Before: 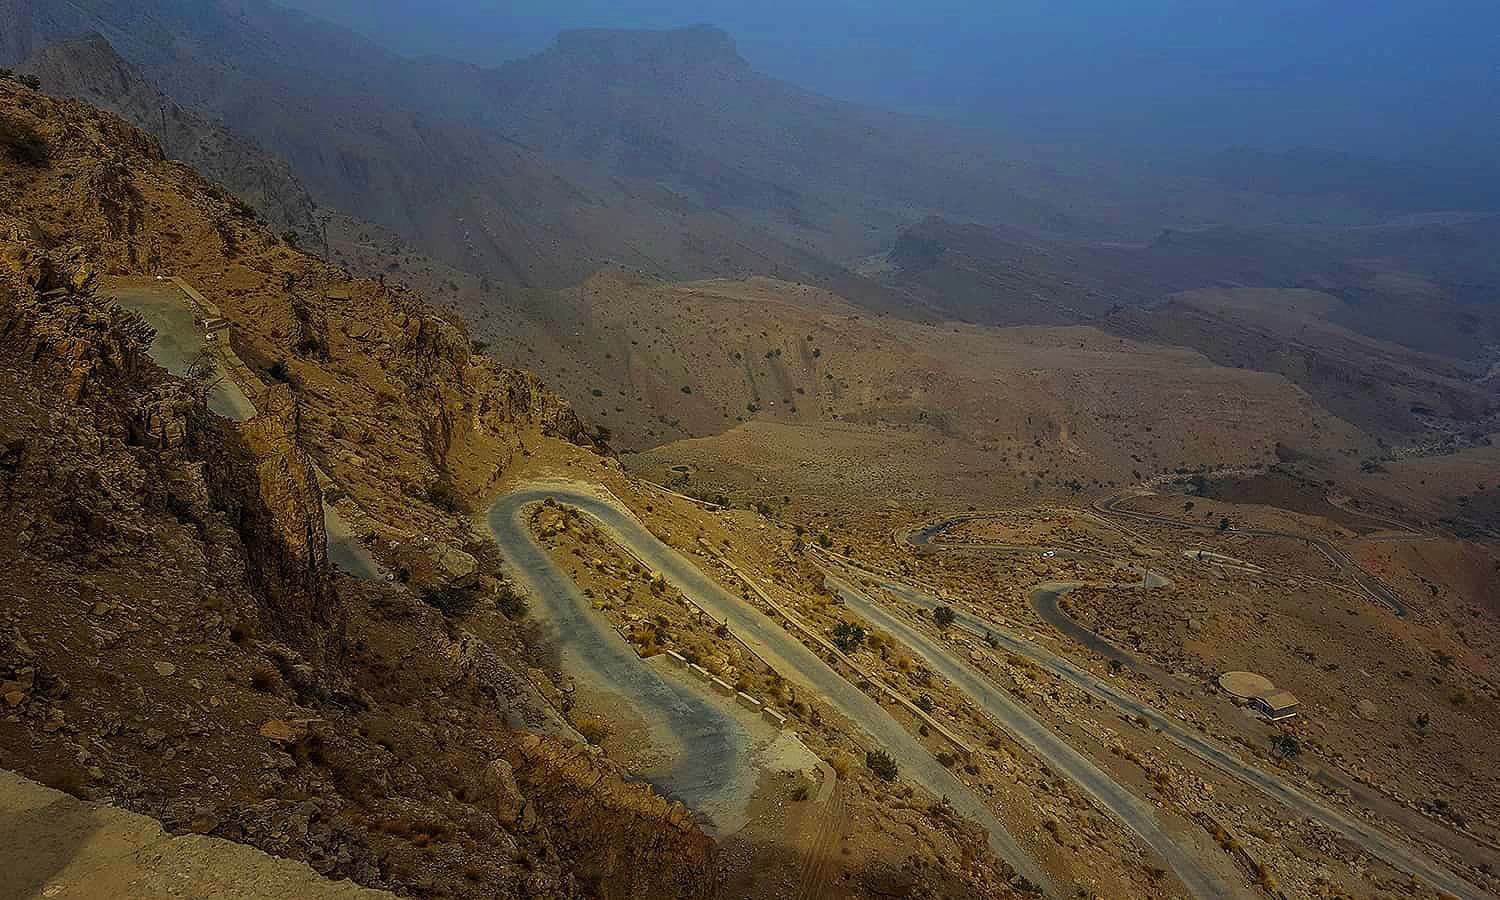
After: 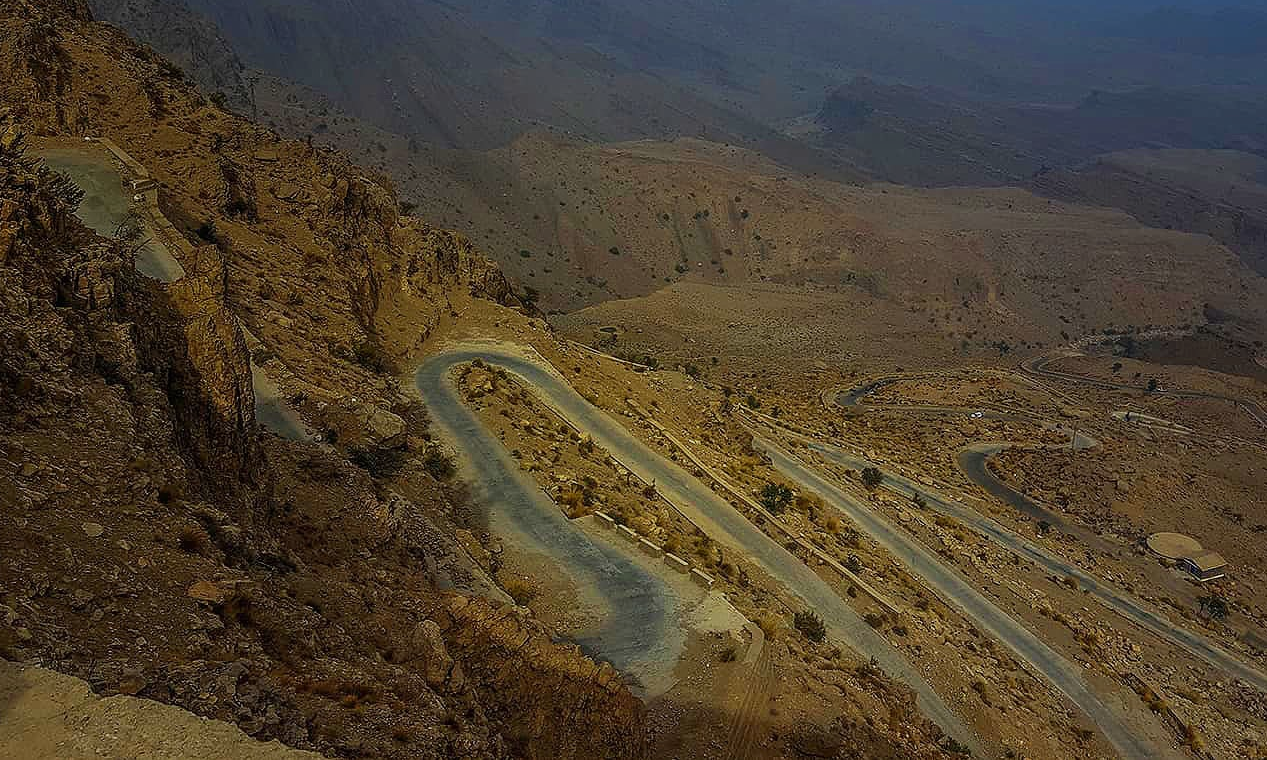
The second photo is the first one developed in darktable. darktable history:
graduated density: on, module defaults
crop and rotate: left 4.842%, top 15.51%, right 10.668%
